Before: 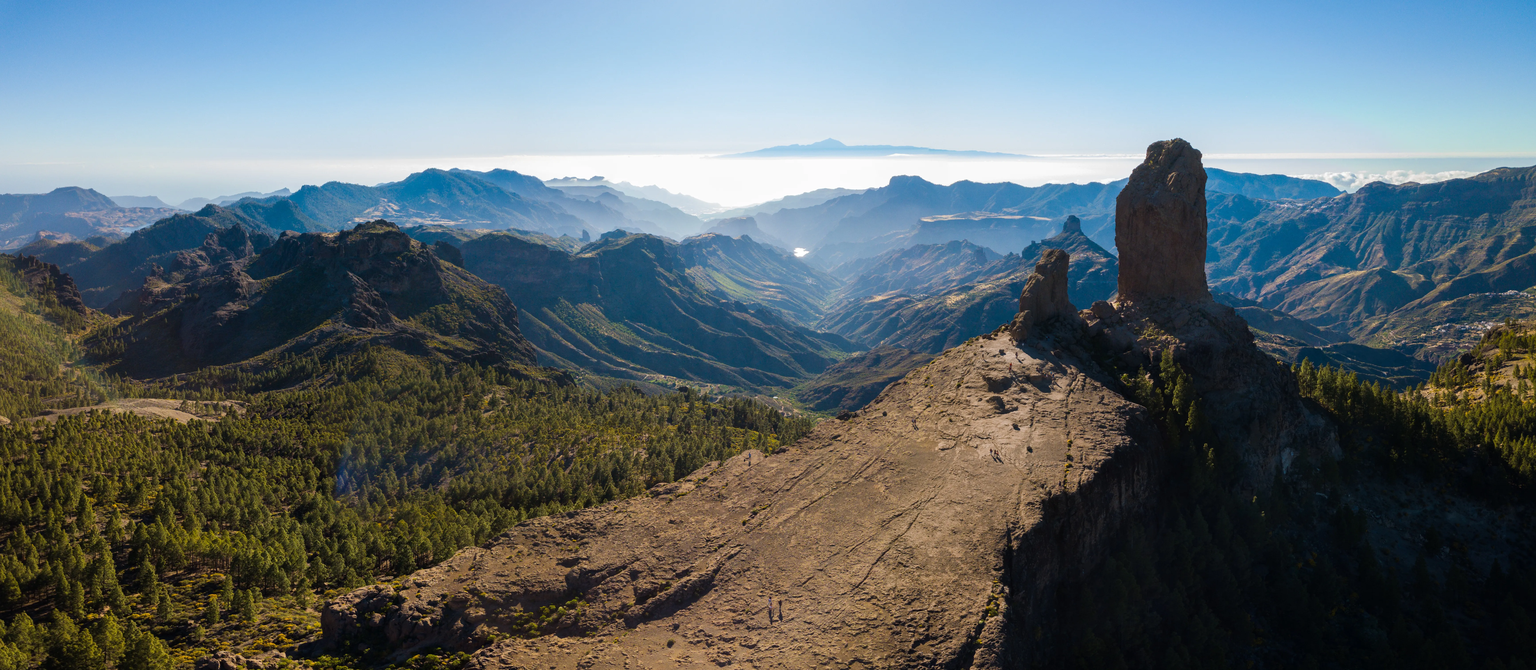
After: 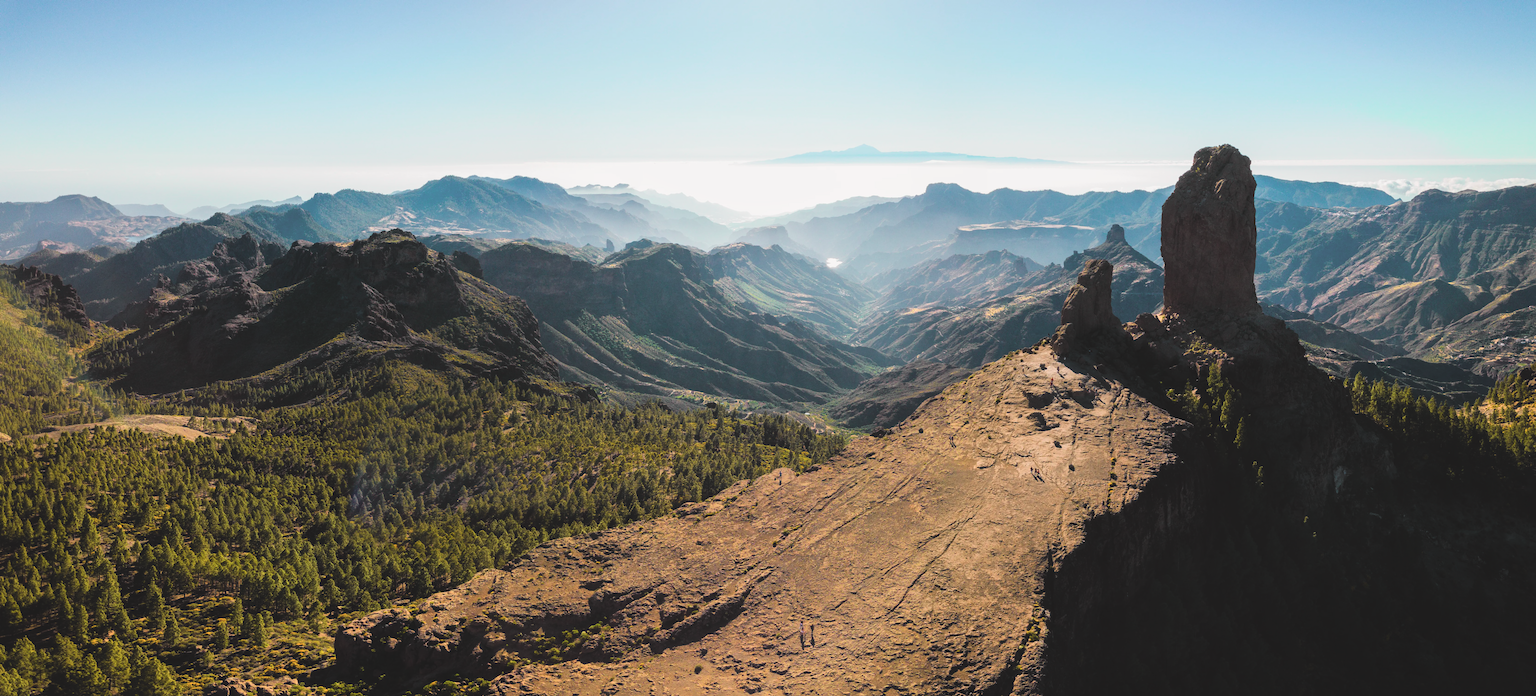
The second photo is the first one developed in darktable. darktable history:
tone curve: curves: ch0 [(0, 0.014) (0.17, 0.099) (0.392, 0.438) (0.725, 0.828) (0.872, 0.918) (1, 0.981)]; ch1 [(0, 0) (0.402, 0.36) (0.489, 0.491) (0.5, 0.503) (0.515, 0.52) (0.545, 0.574) (0.615, 0.662) (0.701, 0.725) (1, 1)]; ch2 [(0, 0) (0.42, 0.458) (0.485, 0.499) (0.503, 0.503) (0.531, 0.542) (0.561, 0.594) (0.644, 0.694) (0.717, 0.753) (1, 0.991)], color space Lab, independent channels, preserve colors none
exposure: black level correction -0.026, exposure -0.119 EV, compensate highlight preservation false
crop: right 3.893%, bottom 0.047%
tone equalizer: mask exposure compensation -0.509 EV
